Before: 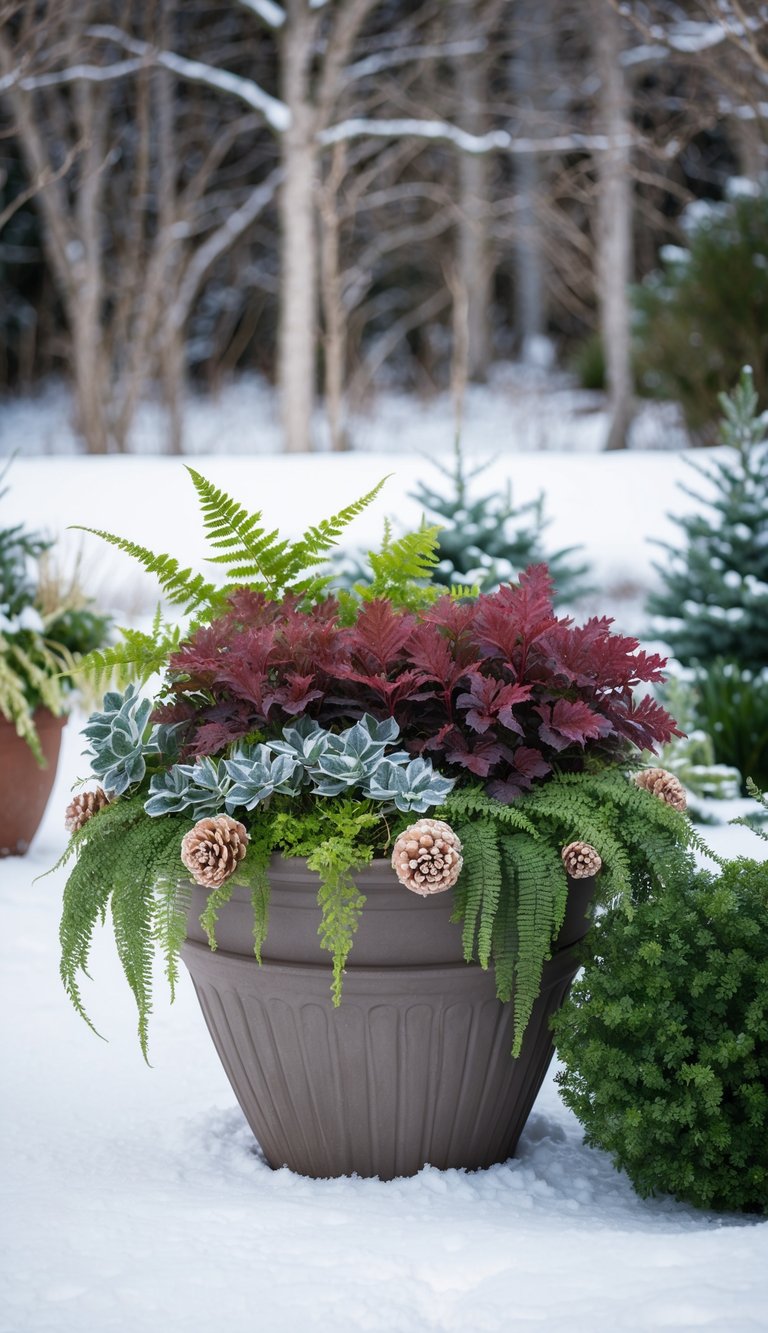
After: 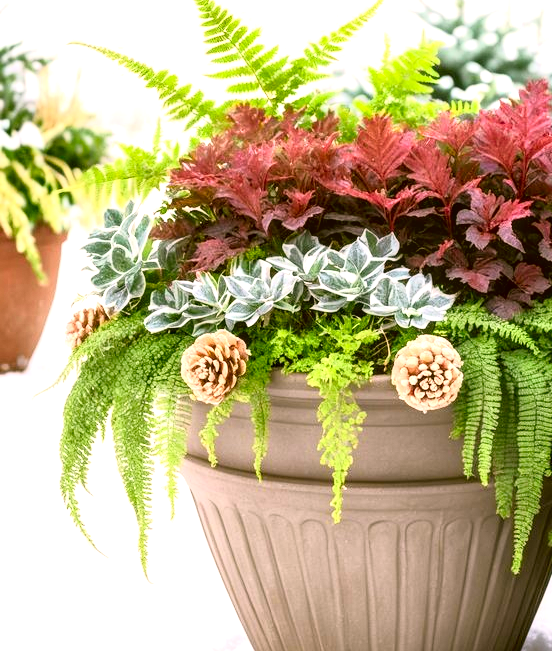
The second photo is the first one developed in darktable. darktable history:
crop: top 36.377%, right 28.055%, bottom 14.752%
exposure: black level correction 0, exposure 1 EV, compensate highlight preservation false
color correction: highlights a* 8.71, highlights b* 15.02, shadows a* -0.498, shadows b* 25.81
local contrast: on, module defaults
tone curve: curves: ch0 [(0, 0.013) (0.054, 0.018) (0.205, 0.191) (0.289, 0.292) (0.39, 0.424) (0.493, 0.551) (0.647, 0.752) (0.778, 0.895) (1, 0.998)]; ch1 [(0, 0) (0.385, 0.343) (0.439, 0.415) (0.494, 0.495) (0.501, 0.501) (0.51, 0.509) (0.54, 0.546) (0.586, 0.606) (0.66, 0.701) (0.783, 0.804) (1, 1)]; ch2 [(0, 0) (0.32, 0.281) (0.403, 0.399) (0.441, 0.428) (0.47, 0.469) (0.498, 0.496) (0.524, 0.538) (0.566, 0.579) (0.633, 0.665) (0.7, 0.711) (1, 1)], color space Lab, independent channels, preserve colors none
